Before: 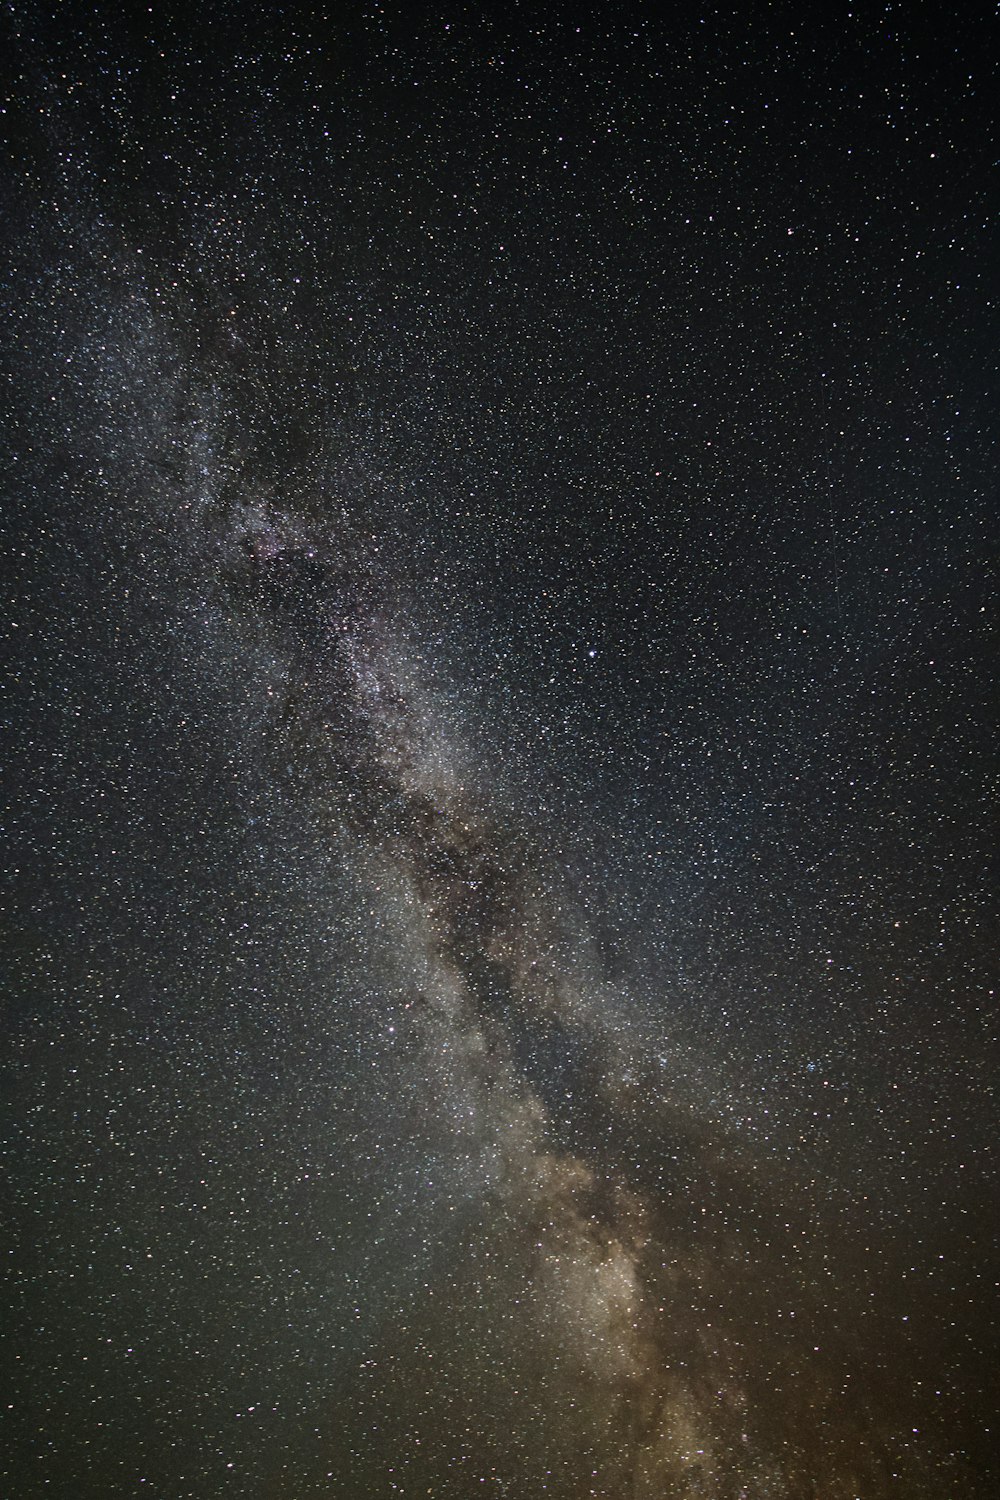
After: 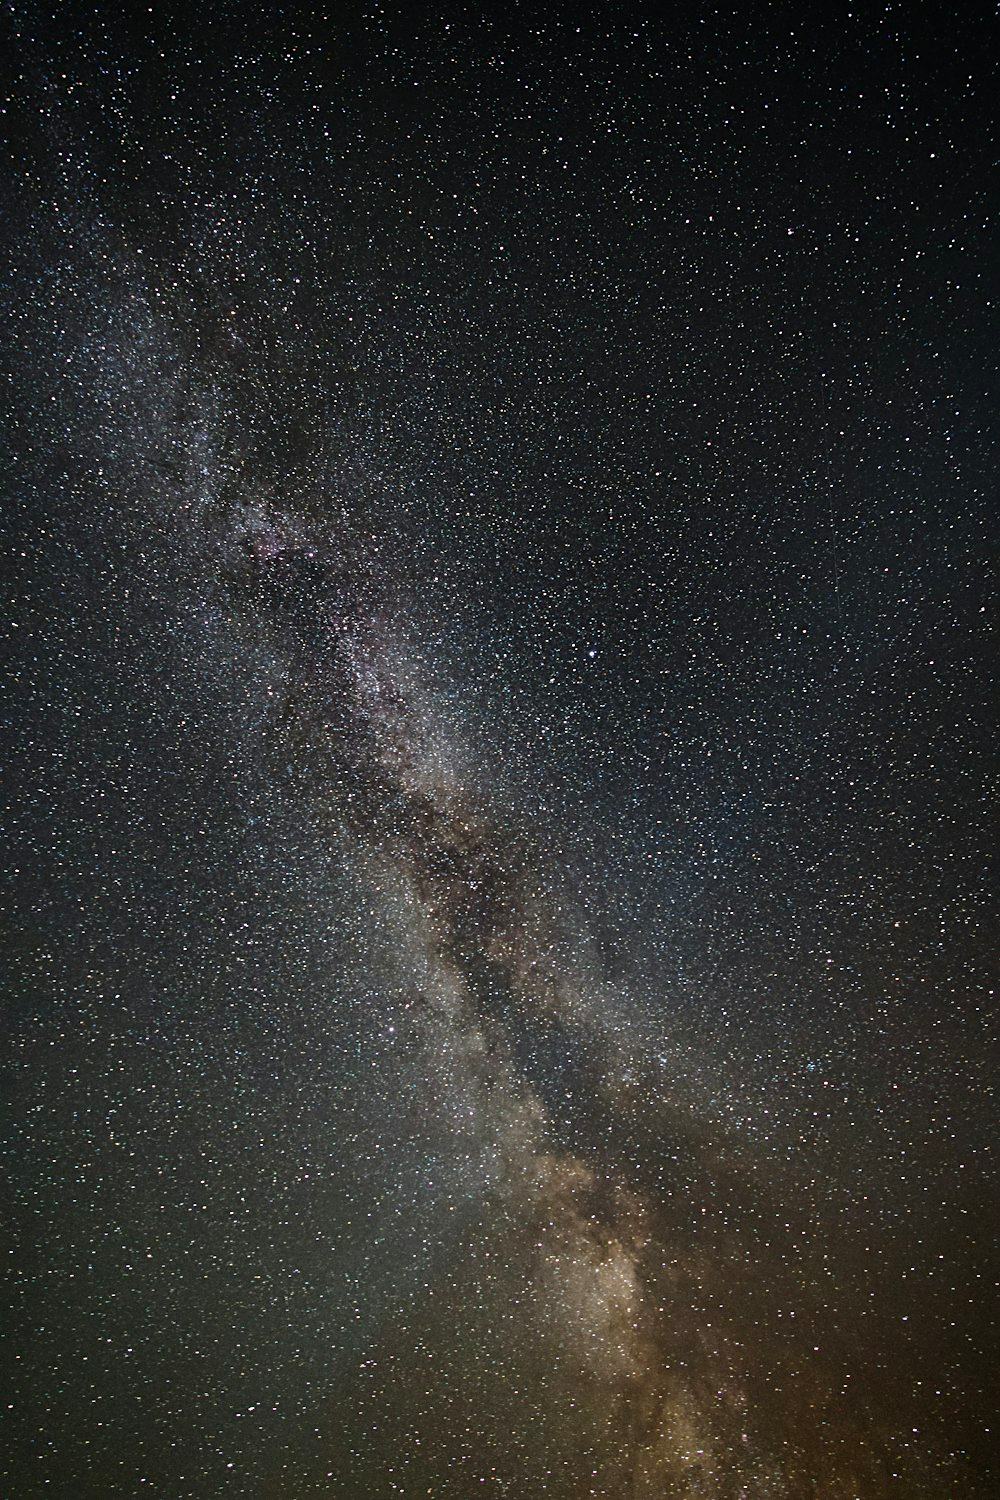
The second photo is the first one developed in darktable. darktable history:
sharpen: radius 2.529, amount 0.323
vibrance: on, module defaults
